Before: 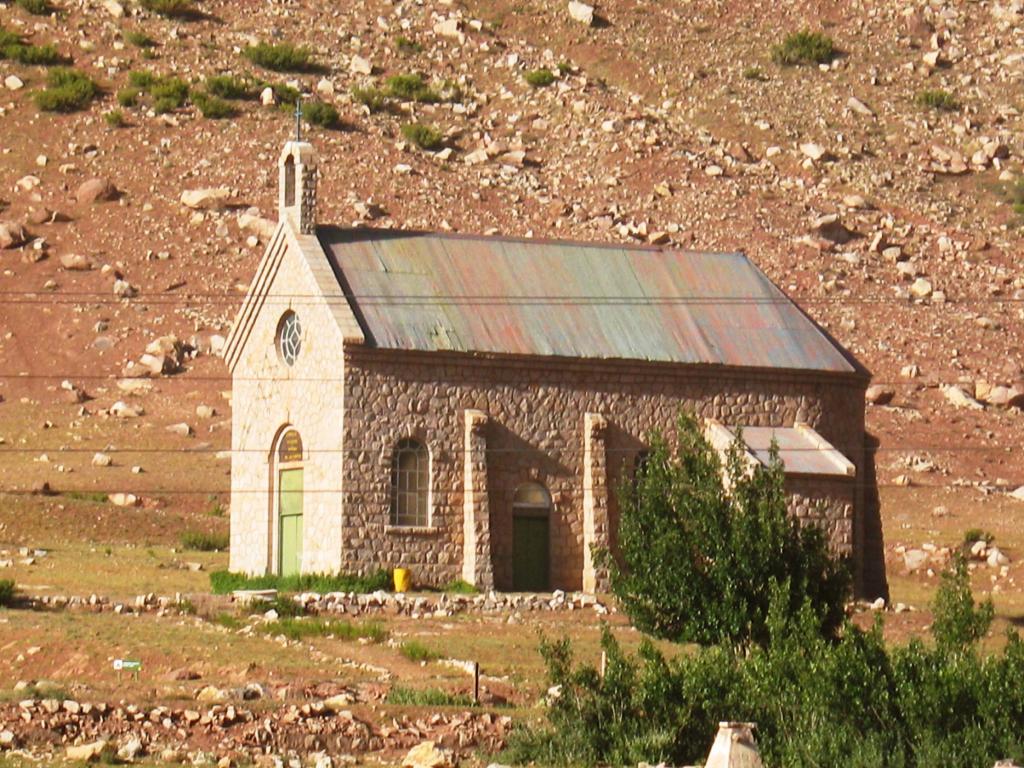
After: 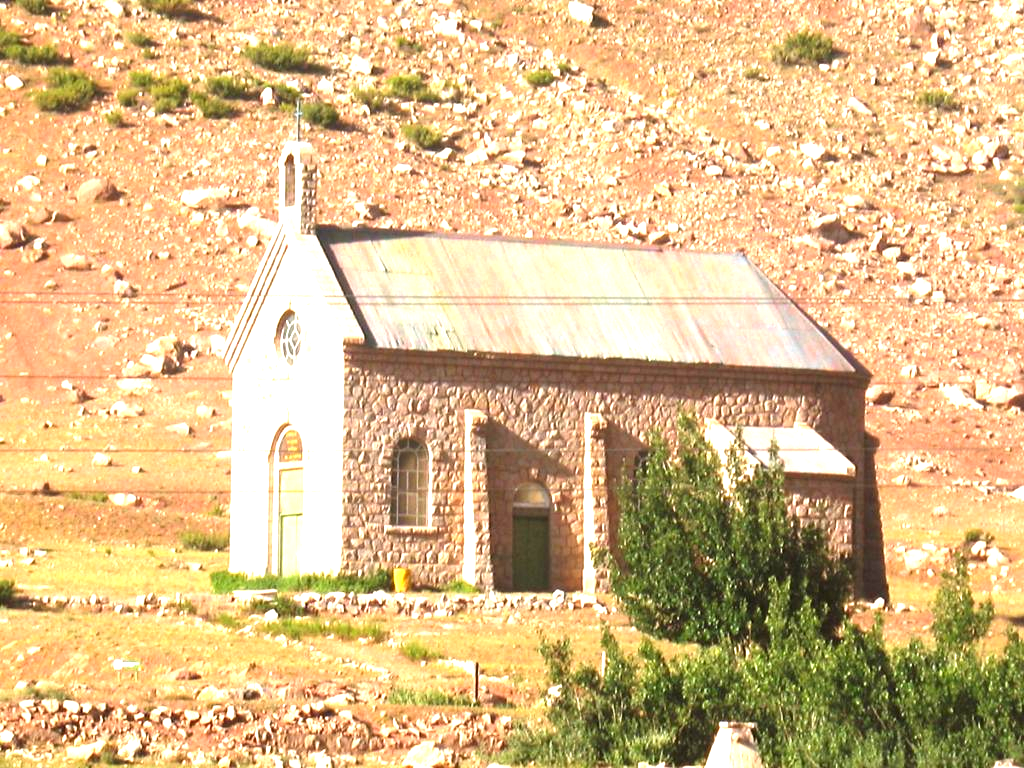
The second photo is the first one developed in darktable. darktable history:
tone equalizer: mask exposure compensation -0.498 EV
exposure: black level correction 0, exposure 1.374 EV, compensate highlight preservation false
